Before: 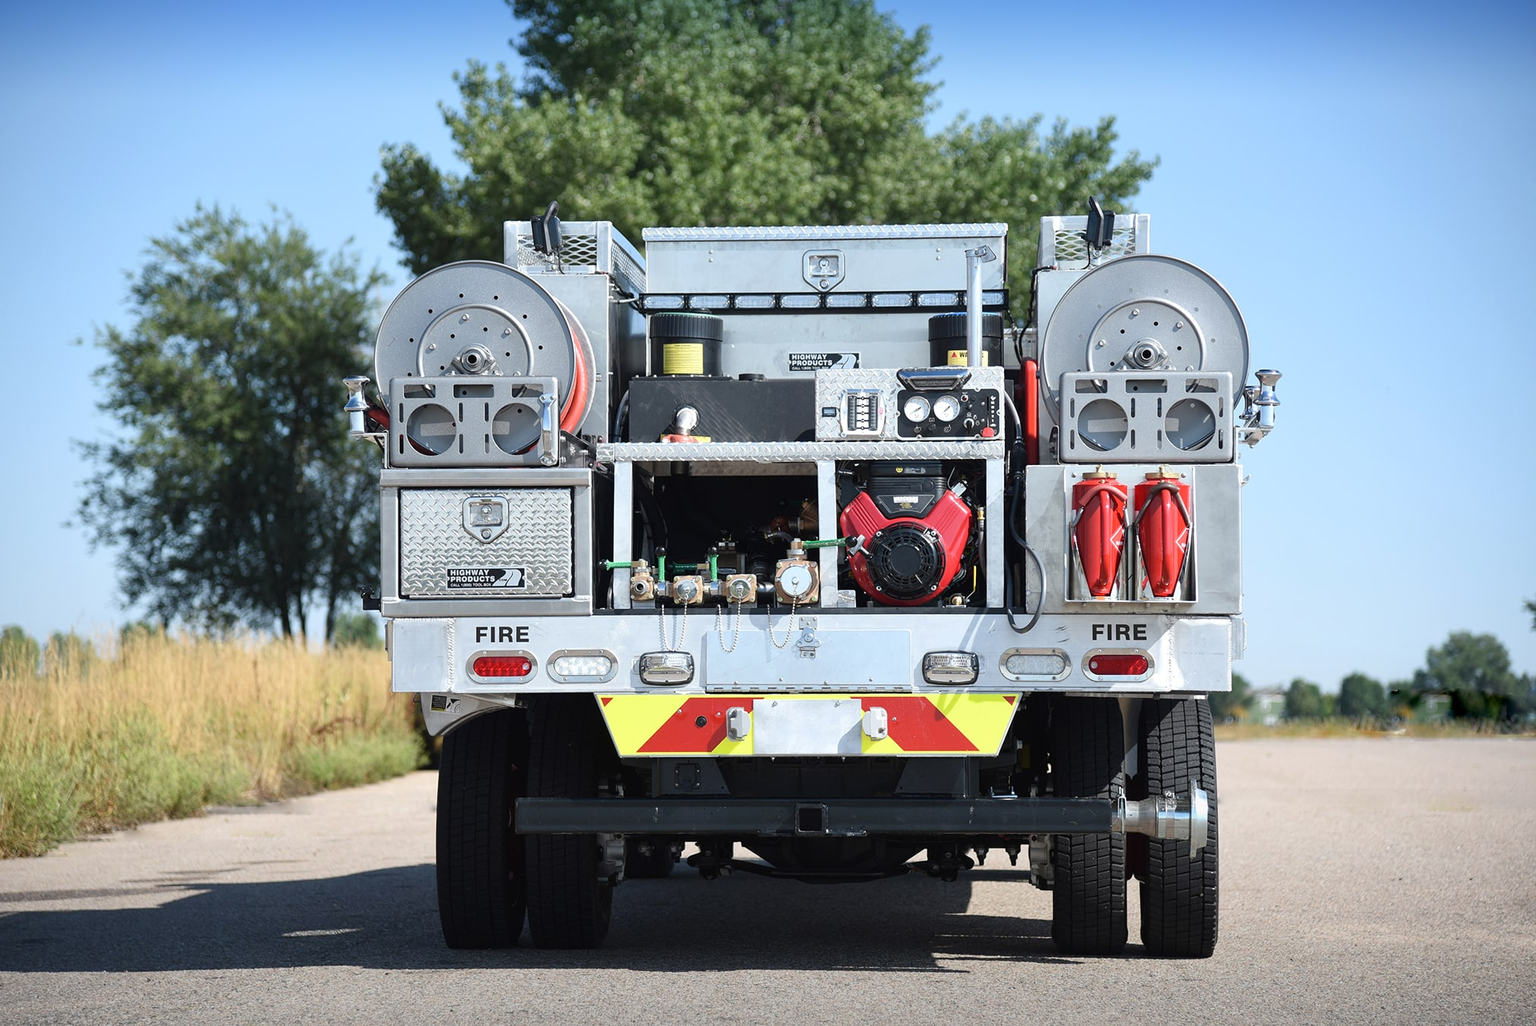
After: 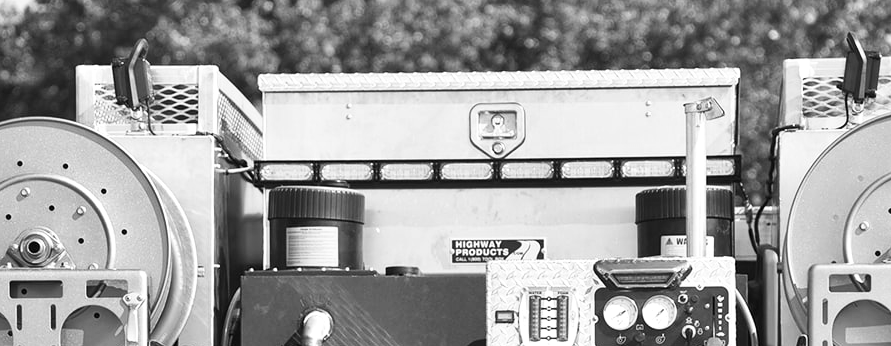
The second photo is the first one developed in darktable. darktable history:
crop: left 29.085%, top 16.786%, right 26.852%, bottom 57.611%
contrast brightness saturation: contrast 0.201, brightness 0.197, saturation 0.789
local contrast: mode bilateral grid, contrast 19, coarseness 100, detail 150%, midtone range 0.2
color calibration: output gray [0.18, 0.41, 0.41, 0], illuminant F (fluorescent), F source F9 (Cool White Deluxe 4150 K) – high CRI, x 0.374, y 0.373, temperature 4150.62 K
shadows and highlights: shadows 52.51, soften with gaussian
